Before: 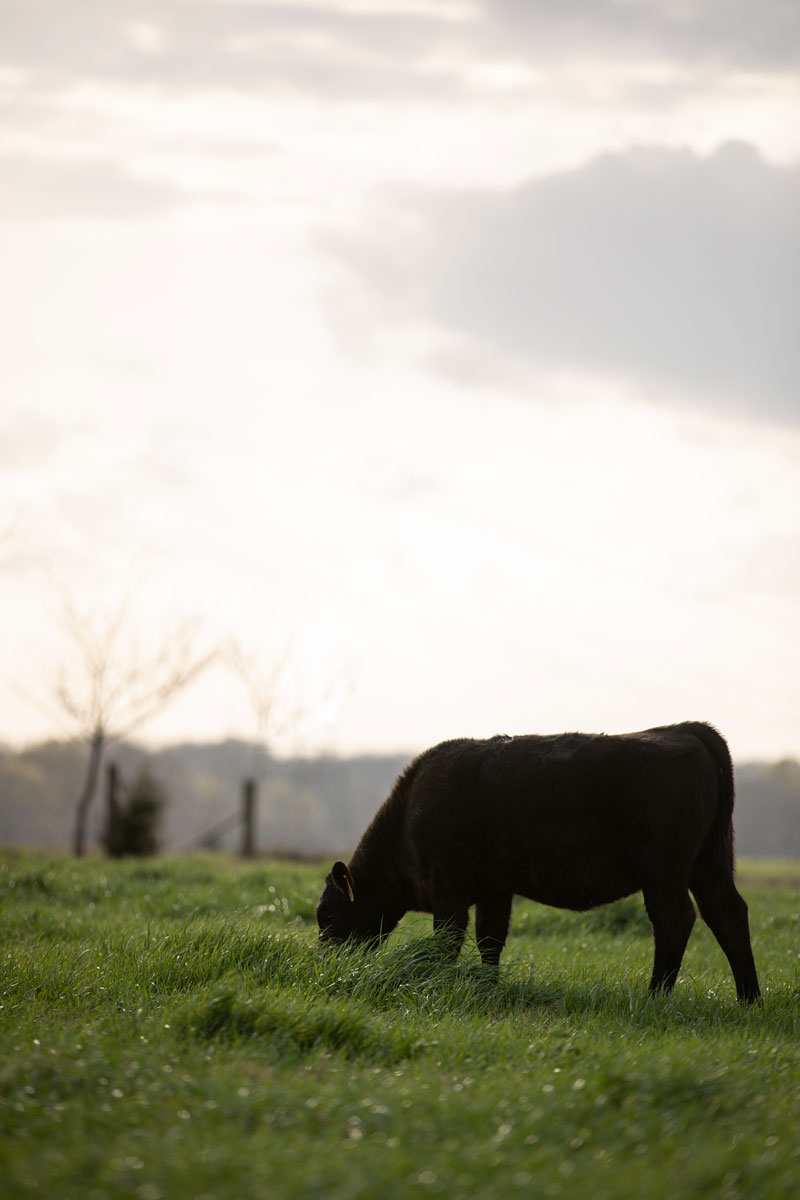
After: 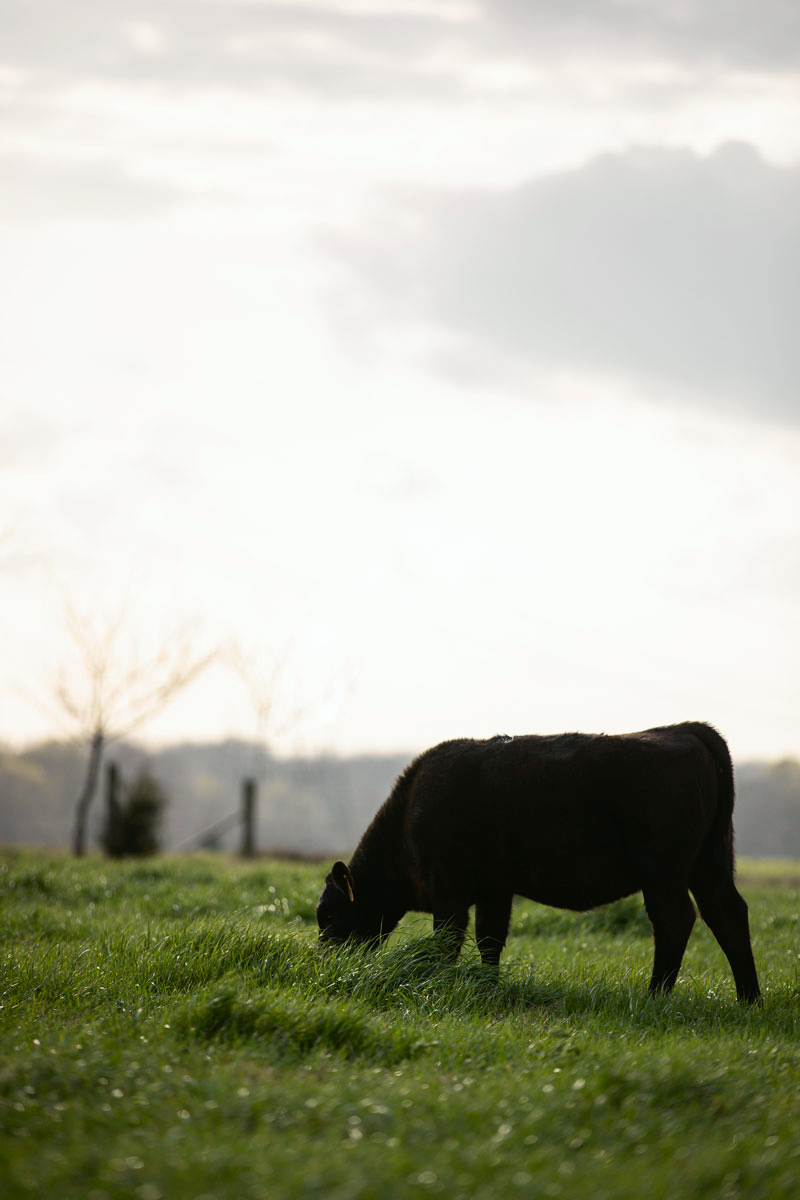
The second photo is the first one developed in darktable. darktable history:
color correction: highlights a* 0.003, highlights b* -0.283
tone curve: curves: ch0 [(0, 0.01) (0.037, 0.032) (0.131, 0.108) (0.275, 0.256) (0.483, 0.512) (0.61, 0.665) (0.696, 0.742) (0.792, 0.819) (0.911, 0.925) (0.997, 0.995)]; ch1 [(0, 0) (0.308, 0.29) (0.425, 0.411) (0.492, 0.488) (0.507, 0.503) (0.53, 0.532) (0.573, 0.586) (0.683, 0.702) (0.746, 0.77) (1, 1)]; ch2 [(0, 0) (0.246, 0.233) (0.36, 0.352) (0.415, 0.415) (0.485, 0.487) (0.502, 0.504) (0.525, 0.518) (0.539, 0.539) (0.587, 0.594) (0.636, 0.652) (0.711, 0.729) (0.845, 0.855) (0.998, 0.977)], color space Lab, independent channels, preserve colors none
